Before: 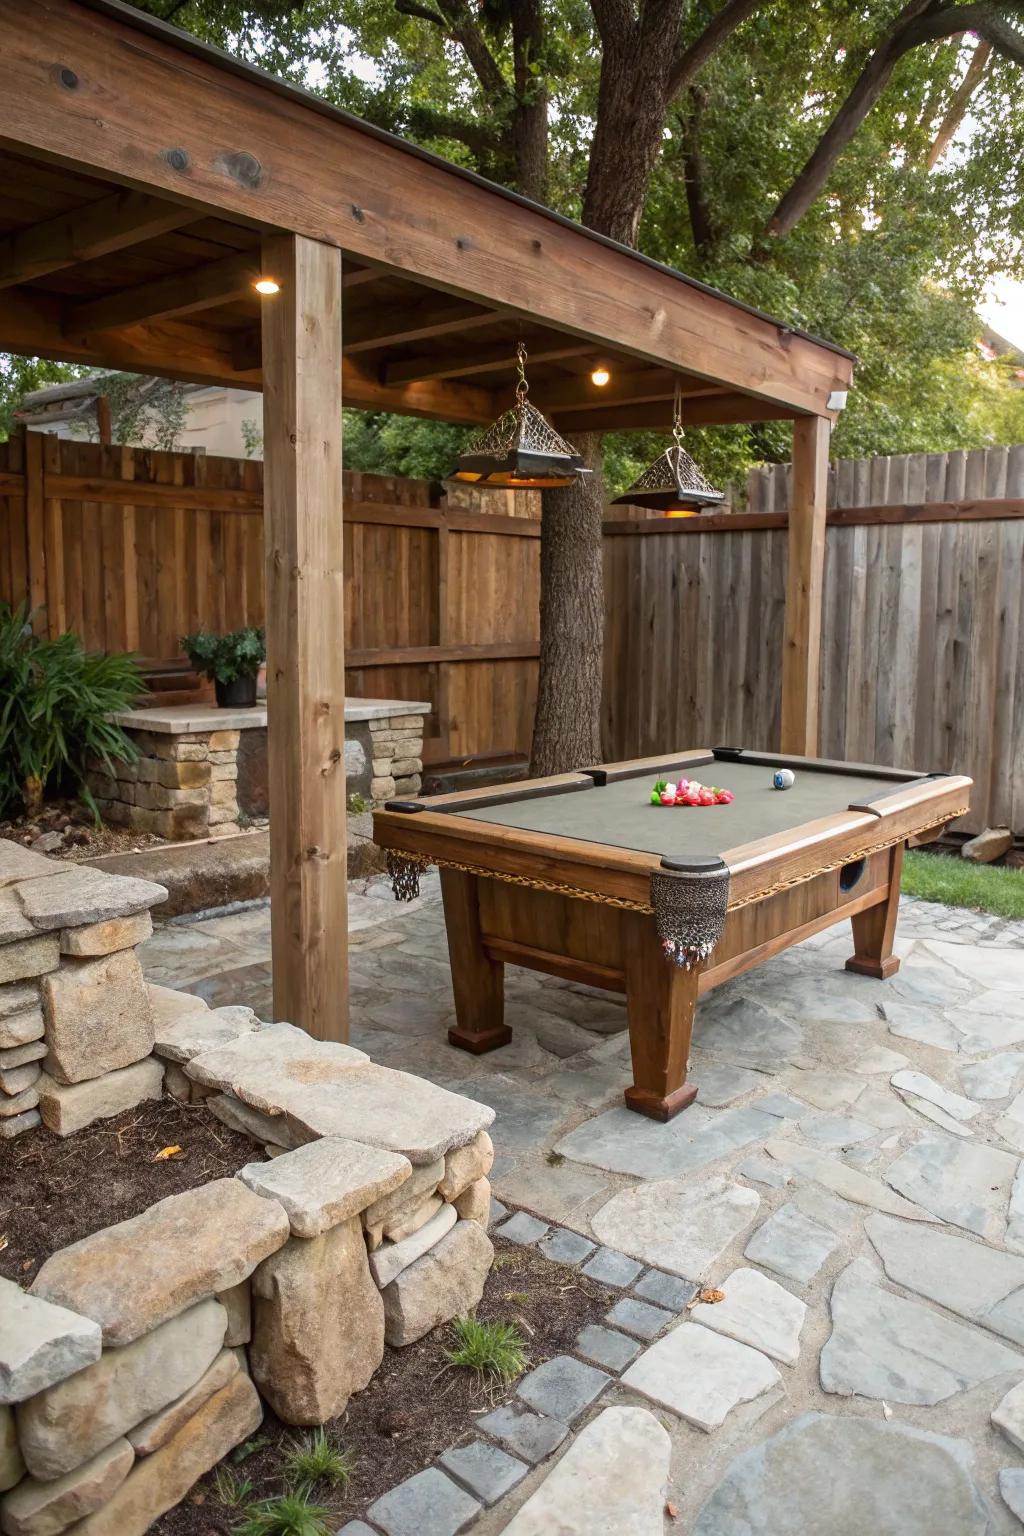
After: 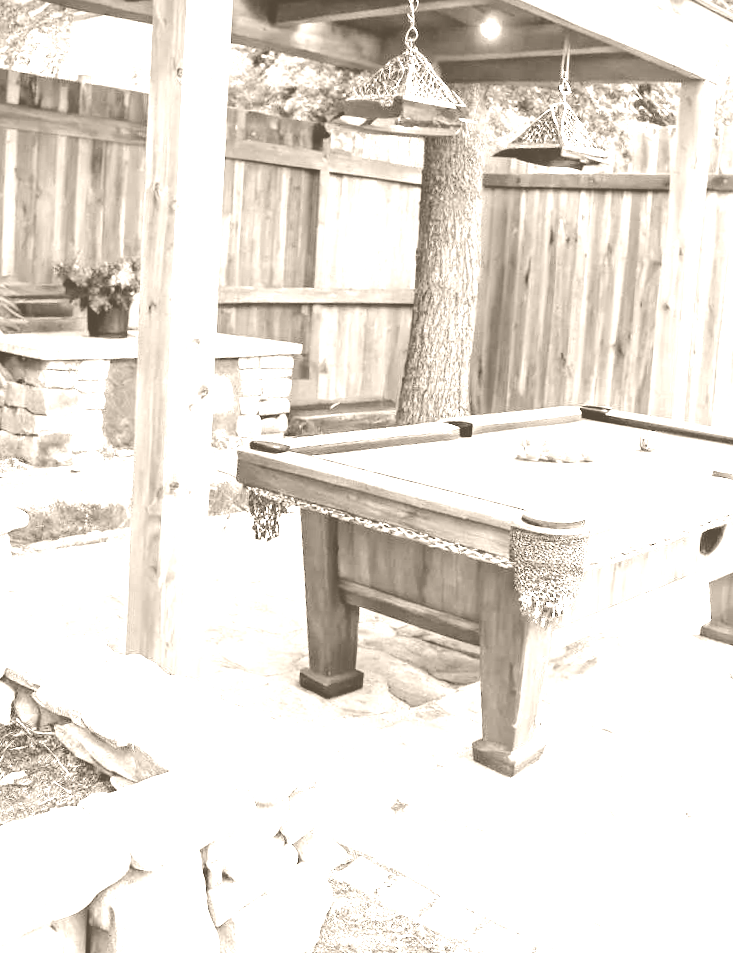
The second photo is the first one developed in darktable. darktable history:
exposure: black level correction 0, exposure 0.7 EV, compensate exposure bias true, compensate highlight preservation false
base curve: curves: ch0 [(0, 0) (0.012, 0.01) (0.073, 0.168) (0.31, 0.711) (0.645, 0.957) (1, 1)], preserve colors none
colorize: hue 34.49°, saturation 35.33%, source mix 100%, version 1
crop and rotate: angle -3.37°, left 9.79%, top 20.73%, right 12.42%, bottom 11.82%
